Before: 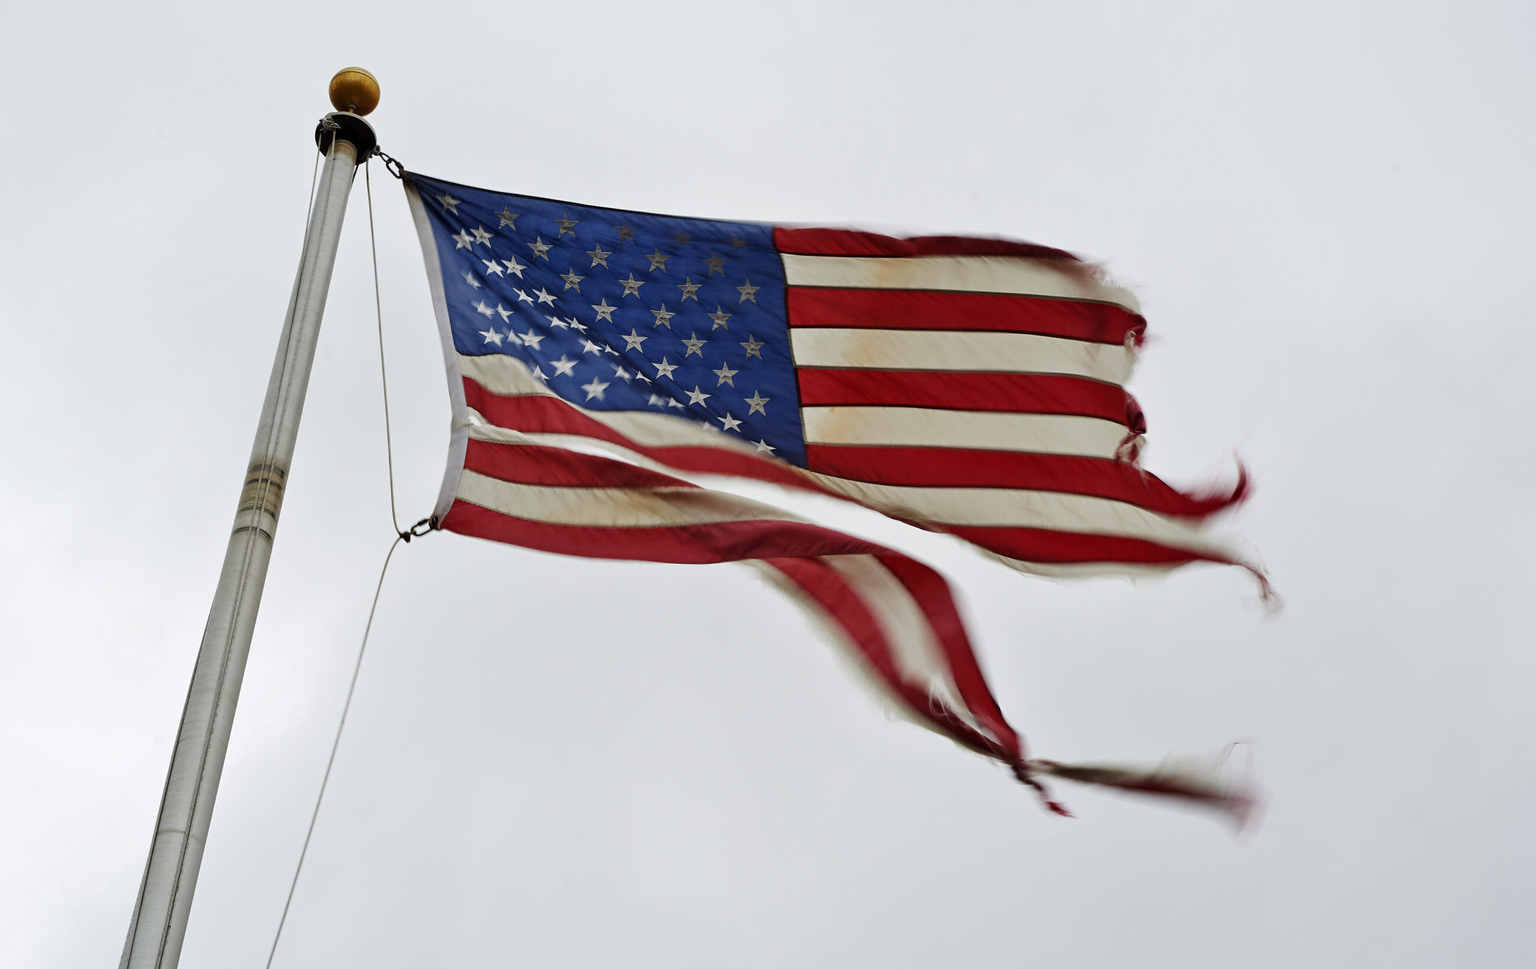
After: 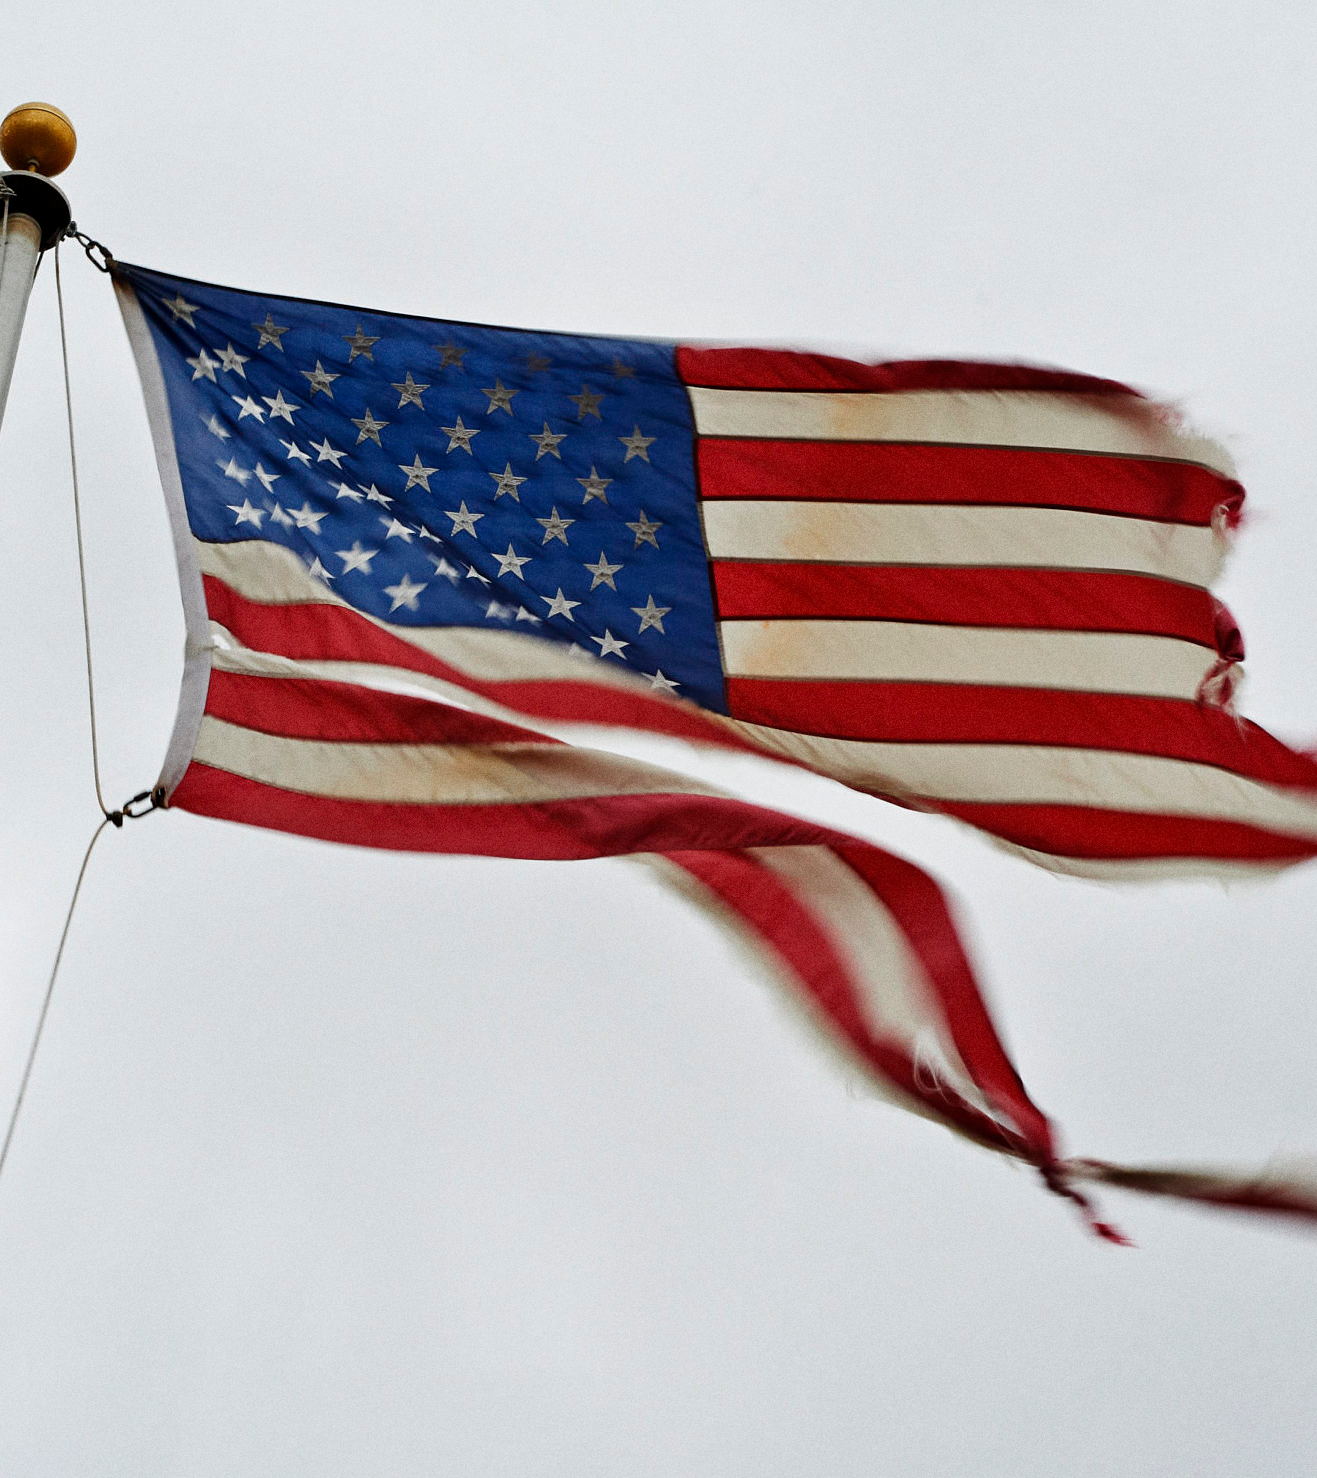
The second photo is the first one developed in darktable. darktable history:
crop: left 21.496%, right 22.254%
tone equalizer: on, module defaults
grain: strength 26%
